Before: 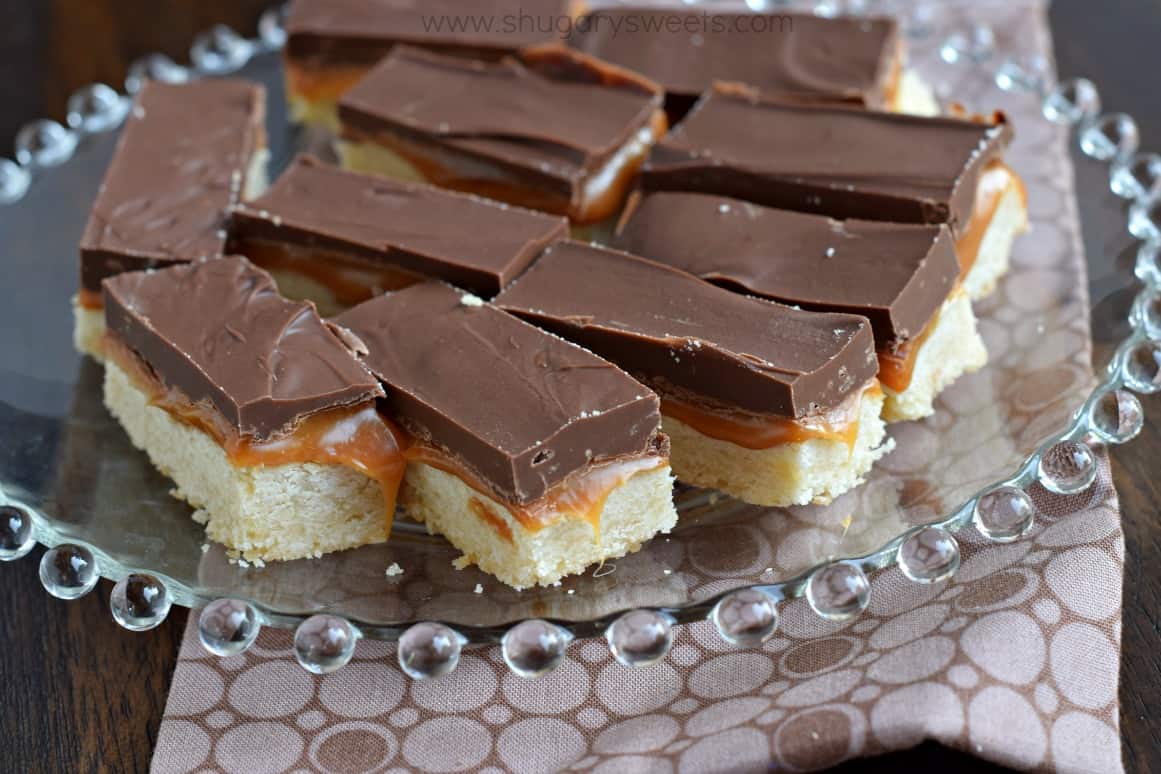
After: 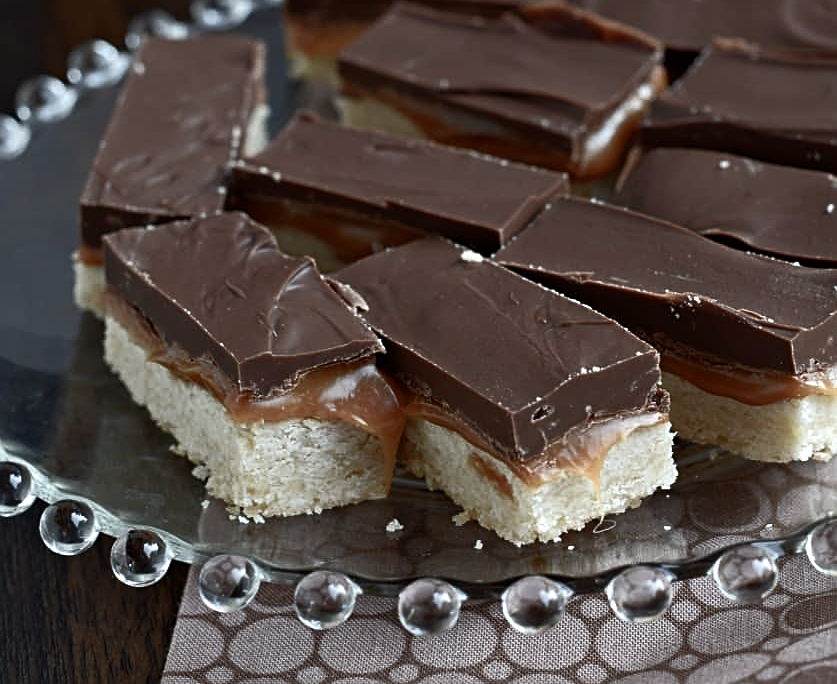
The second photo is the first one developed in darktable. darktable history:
crop: top 5.787%, right 27.897%, bottom 5.791%
sharpen: on, module defaults
shadows and highlights: shadows 12.65, white point adjustment 1.16, highlights -0.877, soften with gaussian
color balance rgb: power › luminance 1.483%, linear chroma grading › shadows -1.861%, linear chroma grading › highlights -14.543%, linear chroma grading › global chroma -9.888%, linear chroma grading › mid-tones -10.016%, perceptual saturation grading › global saturation 0.43%, perceptual saturation grading › highlights -25.822%, perceptual saturation grading › shadows 29.368%, perceptual brilliance grading › highlights 3.232%, perceptual brilliance grading › mid-tones -18.57%, perceptual brilliance grading › shadows -41.955%
